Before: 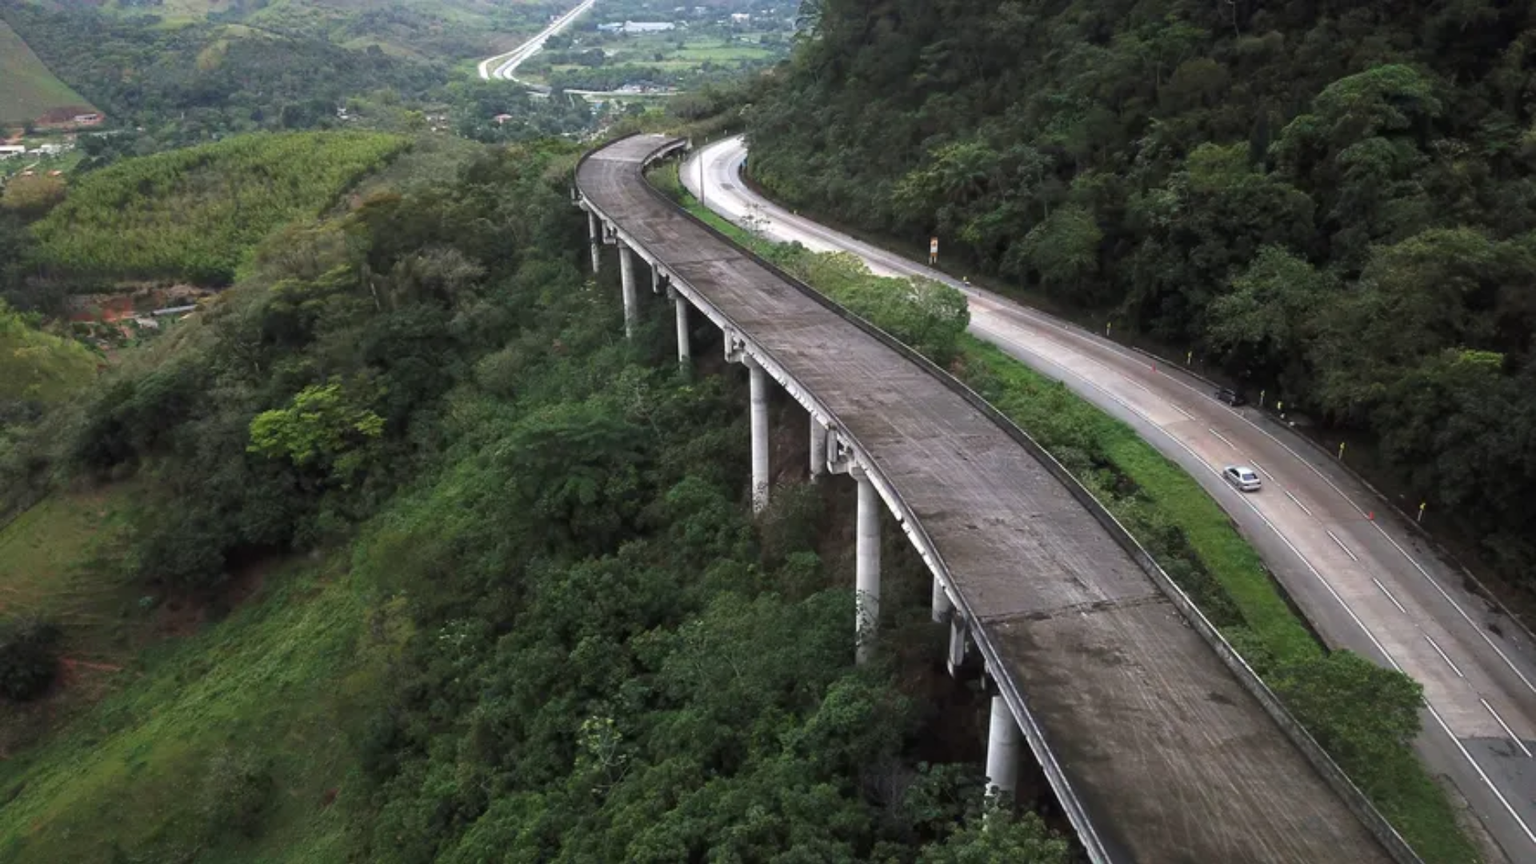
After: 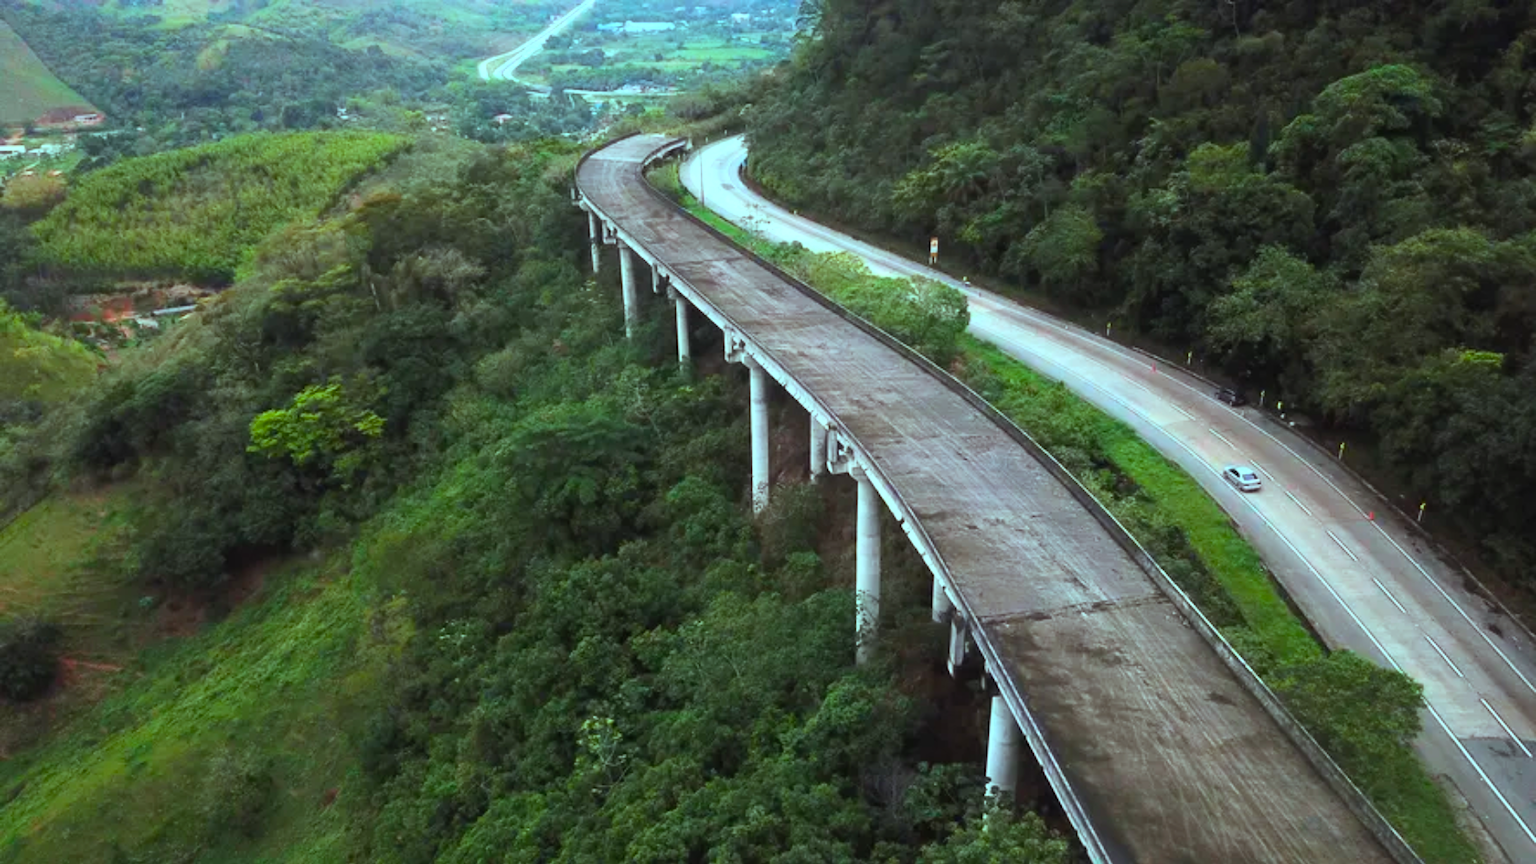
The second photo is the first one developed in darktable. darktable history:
color balance rgb: highlights gain › chroma 4.053%, highlights gain › hue 202.65°, perceptual saturation grading › global saturation 30.569%
exposure: black level correction 0, exposure 0 EV, compensate highlight preservation false
contrast brightness saturation: contrast 0.197, brightness 0.166, saturation 0.218
